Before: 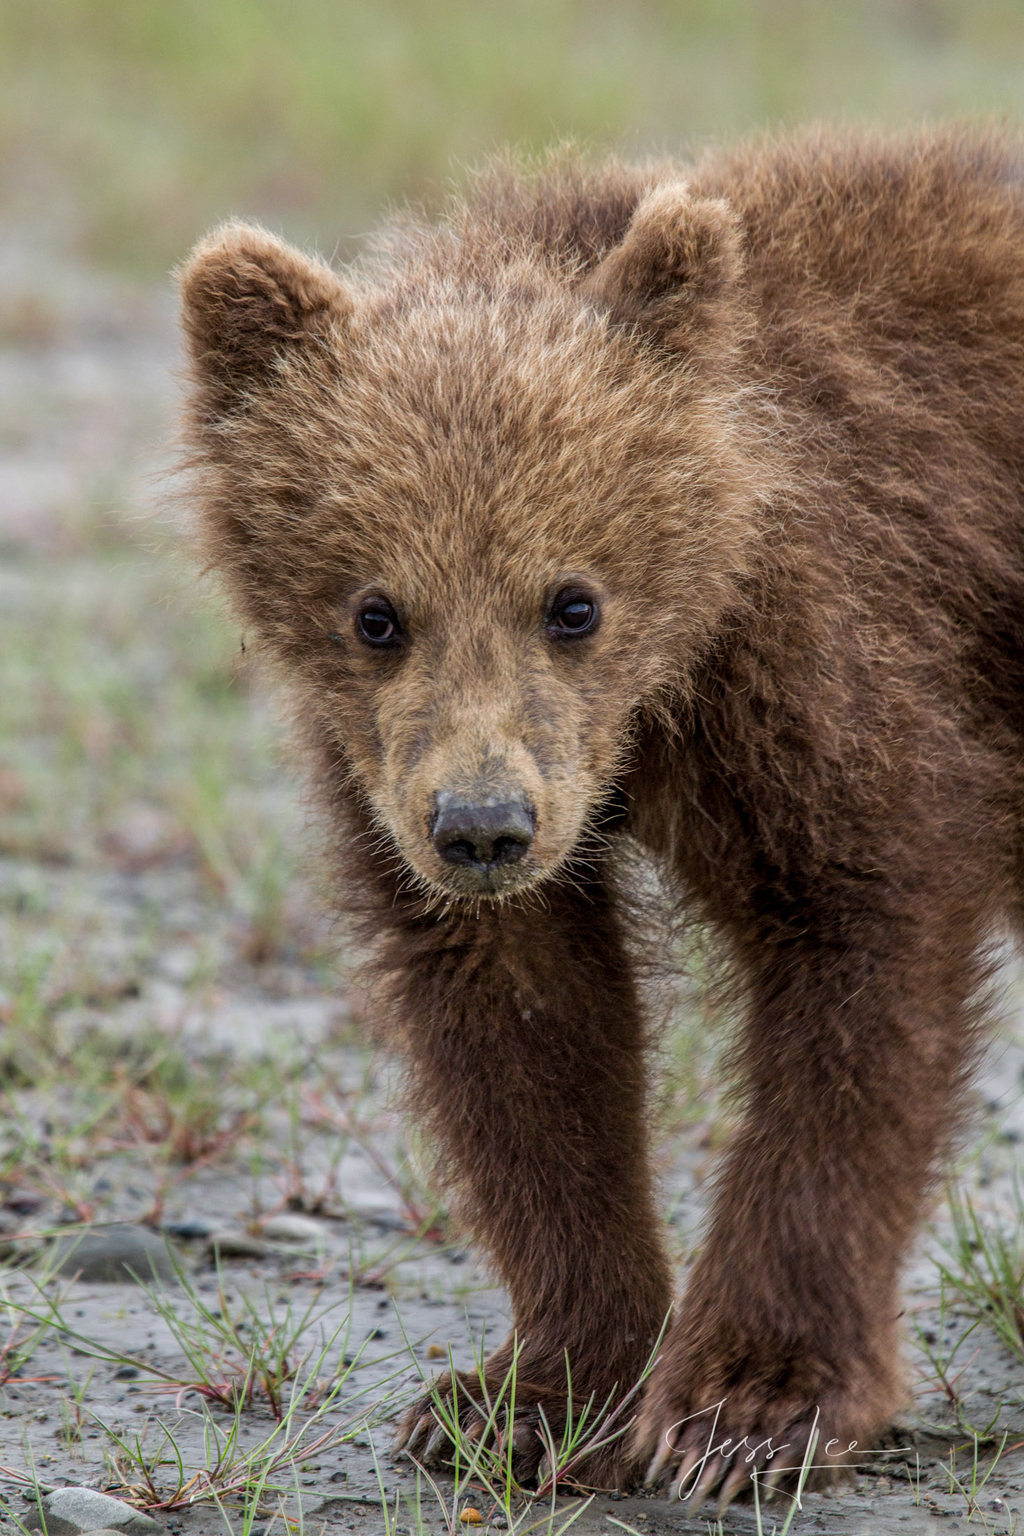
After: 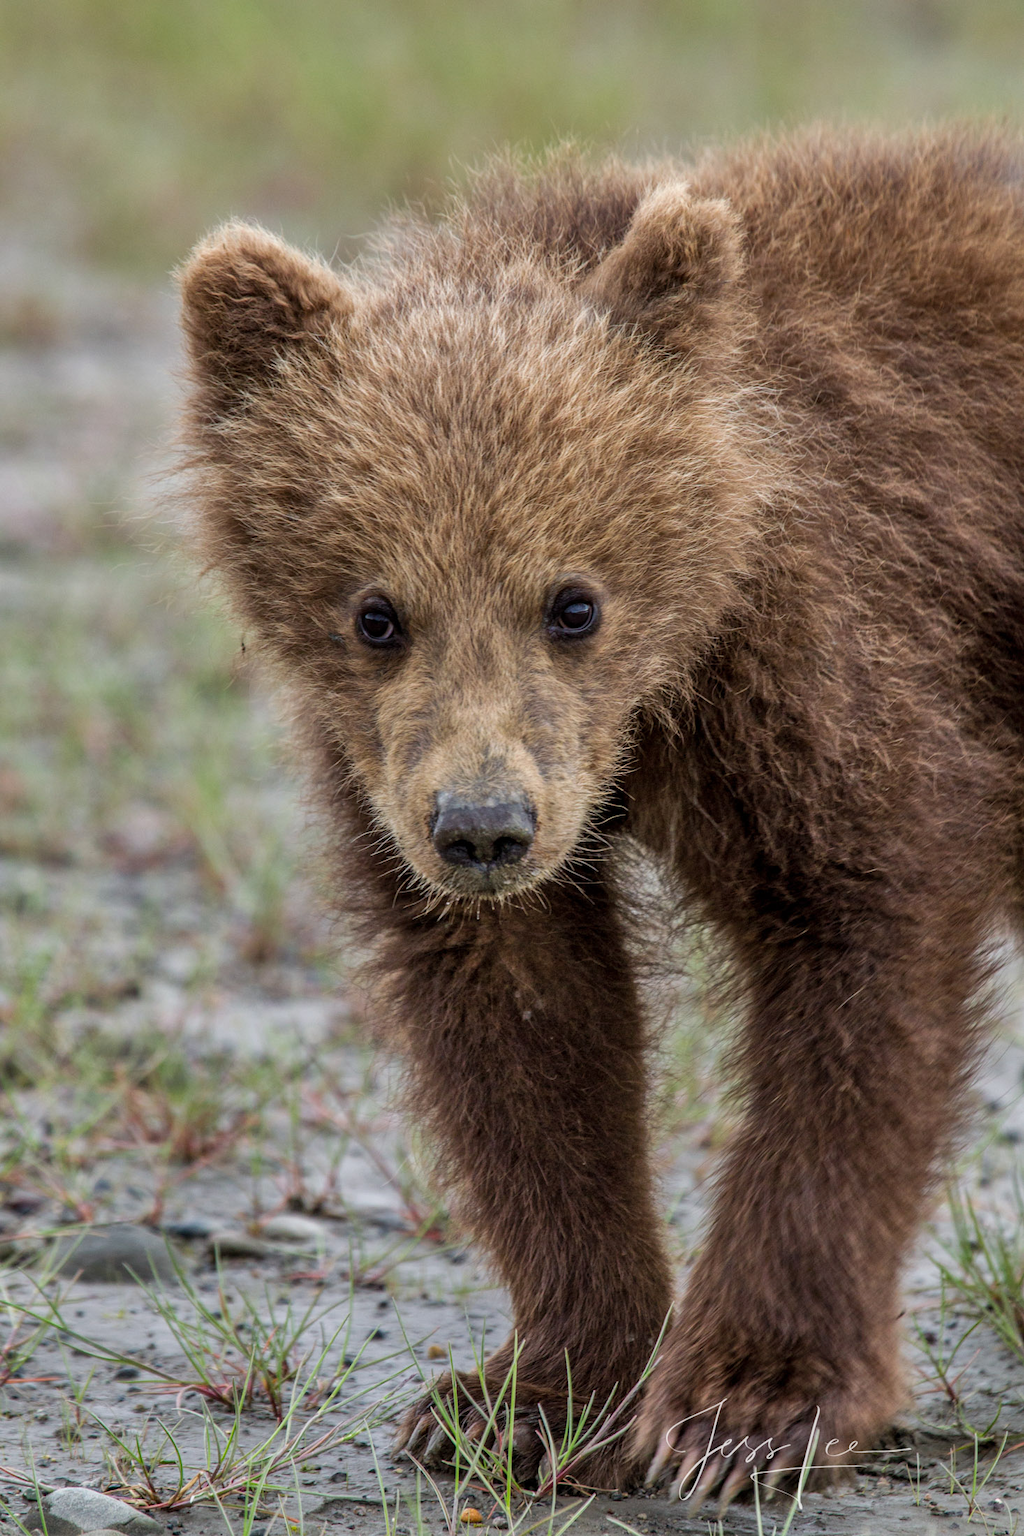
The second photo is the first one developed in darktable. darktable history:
shadows and highlights: shadows 30.6, highlights -62.53, soften with gaussian
